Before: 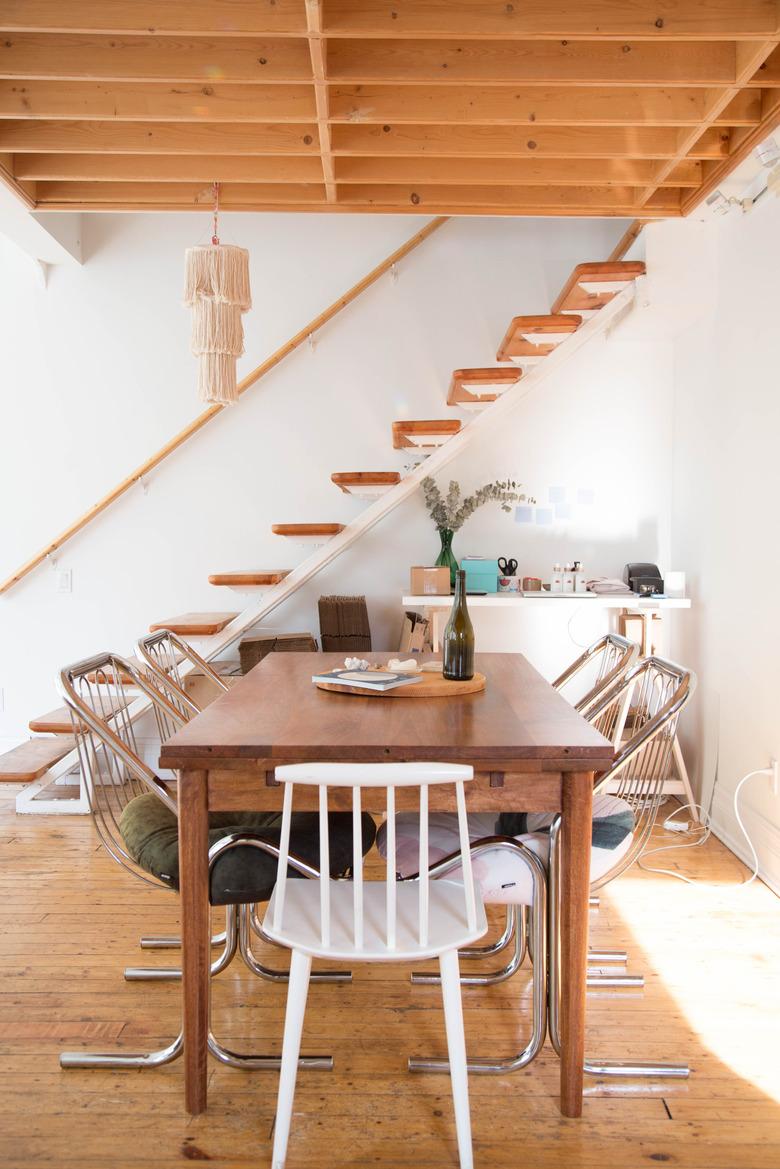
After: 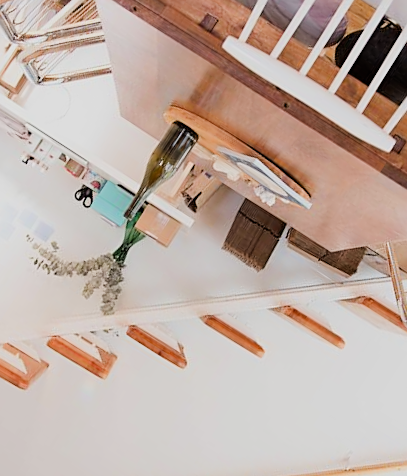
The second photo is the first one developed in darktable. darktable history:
sharpen: amount 0.493
filmic rgb: black relative exposure -7.21 EV, white relative exposure 5.34 EV, hardness 3.02
contrast equalizer: y [[0.5 ×6], [0.5 ×6], [0.5 ×6], [0 ×6], [0, 0.039, 0.251, 0.29, 0.293, 0.292]], mix -0.204
crop and rotate: angle 147.42°, left 9.145%, top 15.636%, right 4.58%, bottom 17.121%
exposure: exposure 0.494 EV, compensate highlight preservation false
